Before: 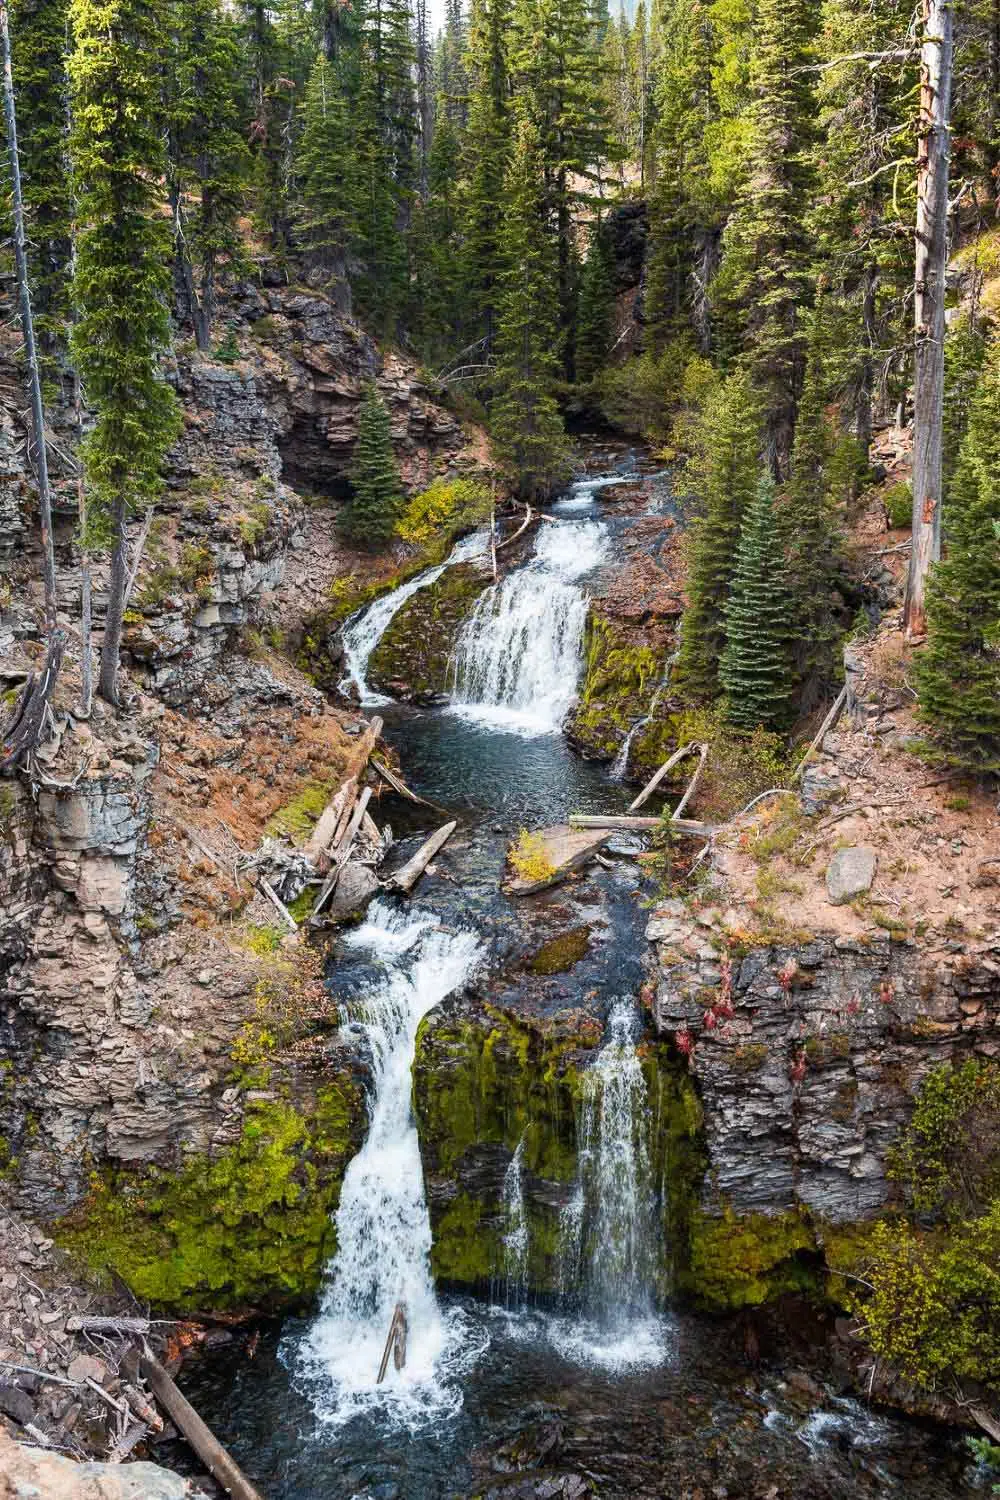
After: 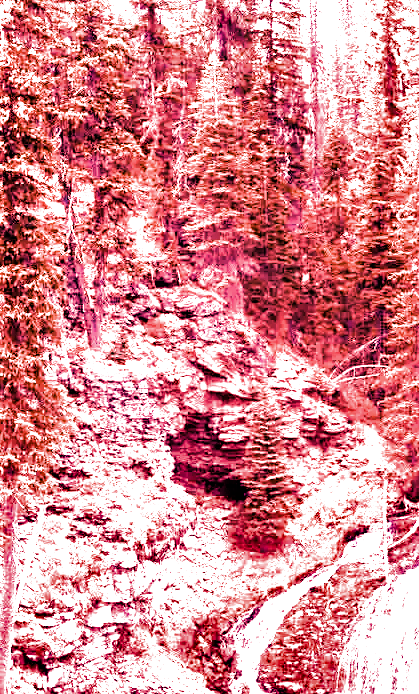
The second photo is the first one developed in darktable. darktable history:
crop and rotate: left 10.817%, top 0.062%, right 47.194%, bottom 53.626%
white balance: red 4.26, blue 1.802
shadows and highlights: low approximation 0.01, soften with gaussian
filmic rgb: black relative exposure -3.75 EV, white relative exposure 2.4 EV, dynamic range scaling -50%, hardness 3.42, latitude 30%, contrast 1.8
